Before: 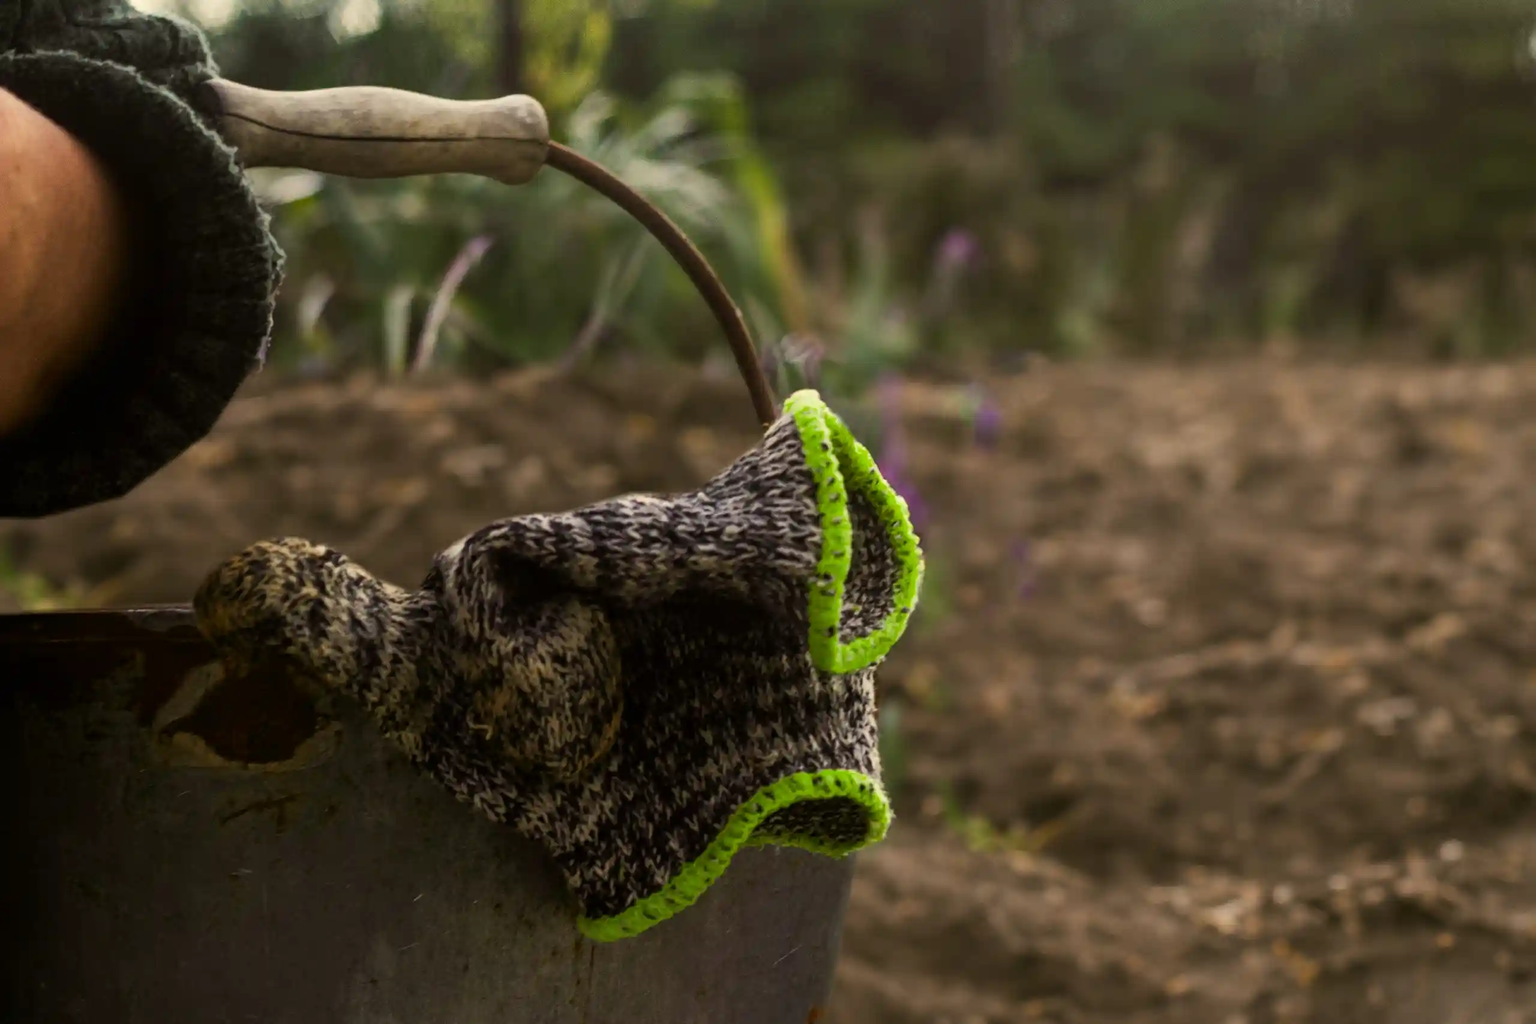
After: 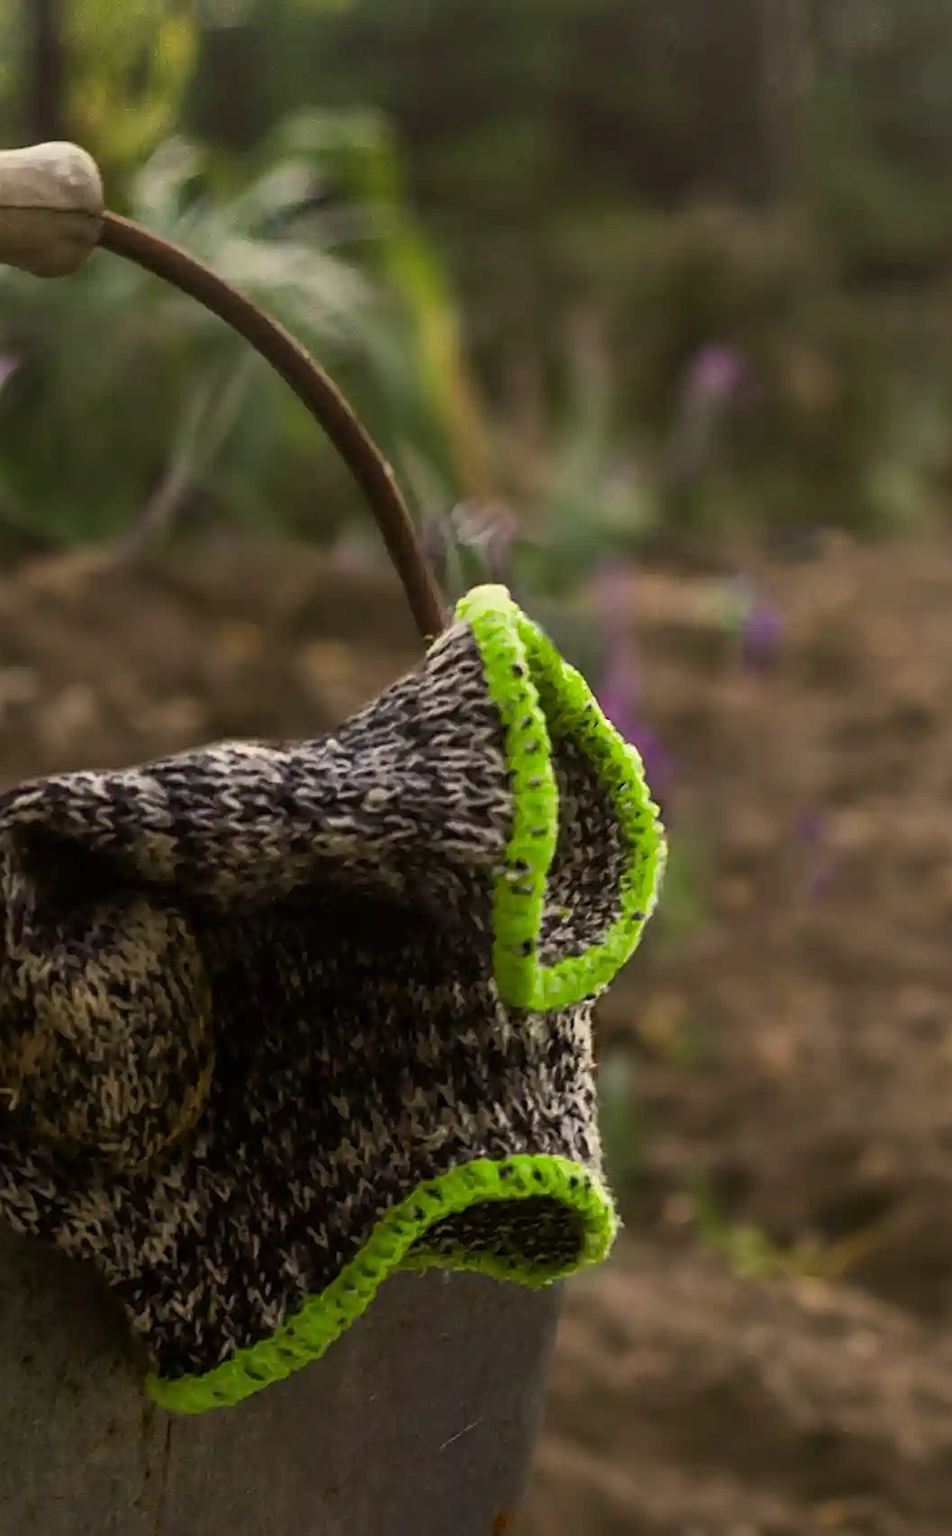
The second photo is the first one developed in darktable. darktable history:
crop: left 31.282%, right 27.364%
sharpen: on, module defaults
exposure: exposure -0.014 EV, compensate highlight preservation false
